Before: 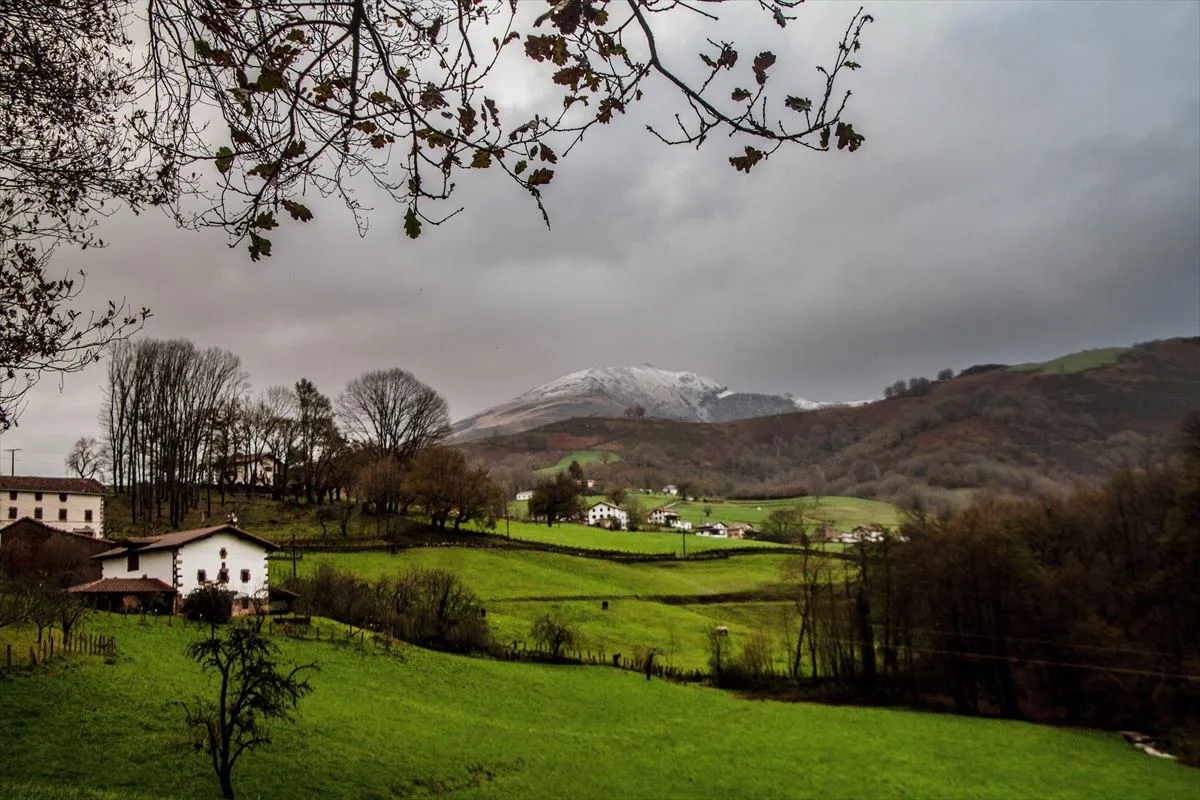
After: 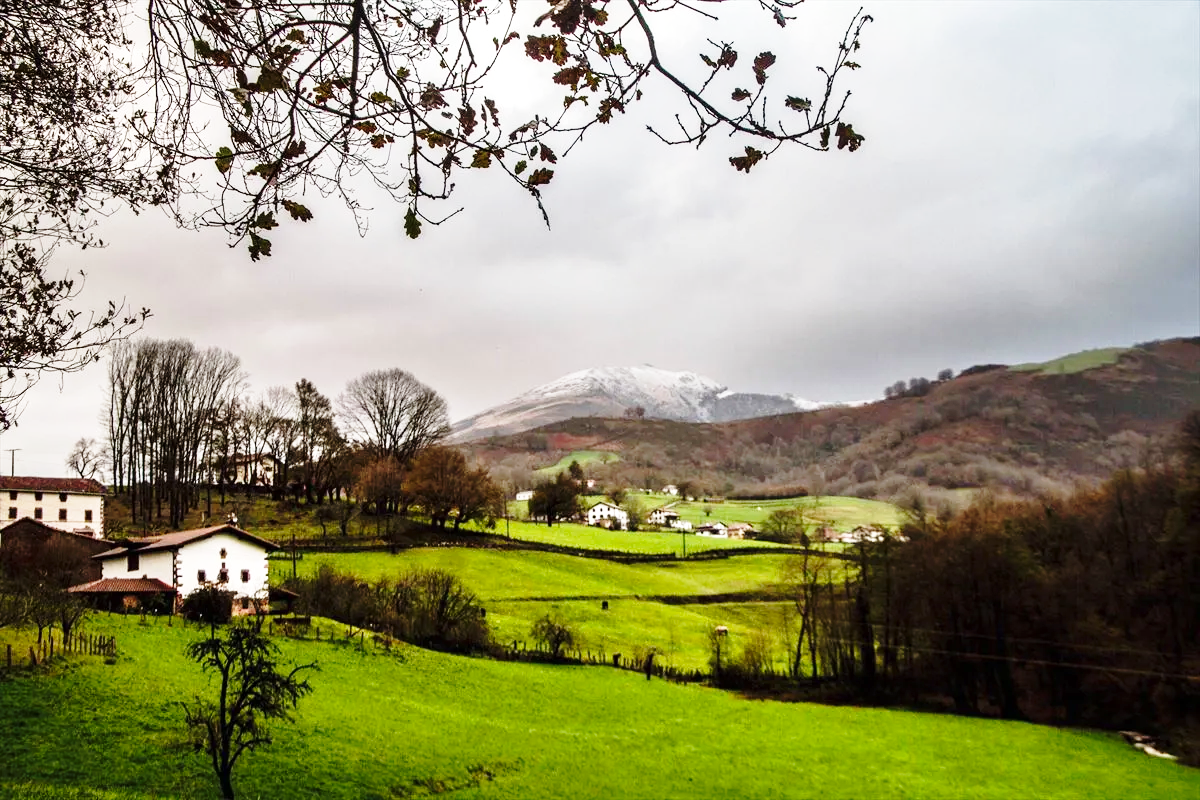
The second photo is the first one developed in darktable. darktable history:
exposure: exposure 0.456 EV, compensate highlight preservation false
base curve: curves: ch0 [(0, 0) (0.028, 0.03) (0.121, 0.232) (0.46, 0.748) (0.859, 0.968) (1, 1)], preserve colors none
